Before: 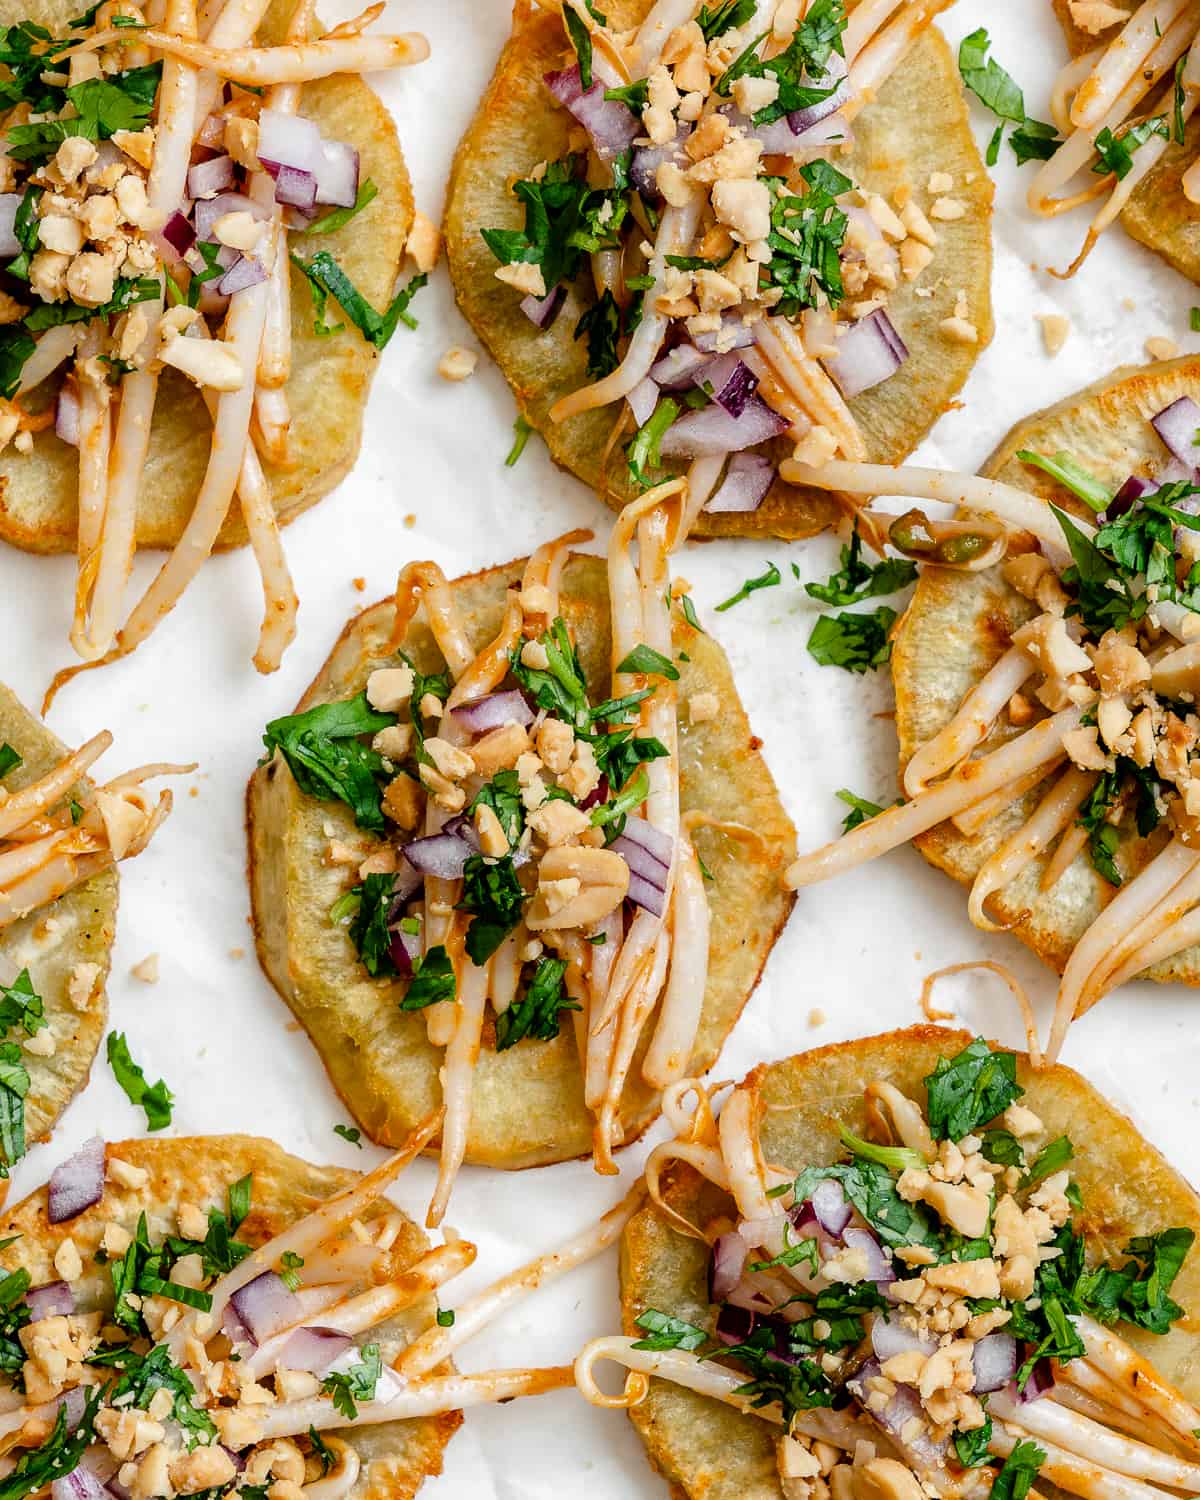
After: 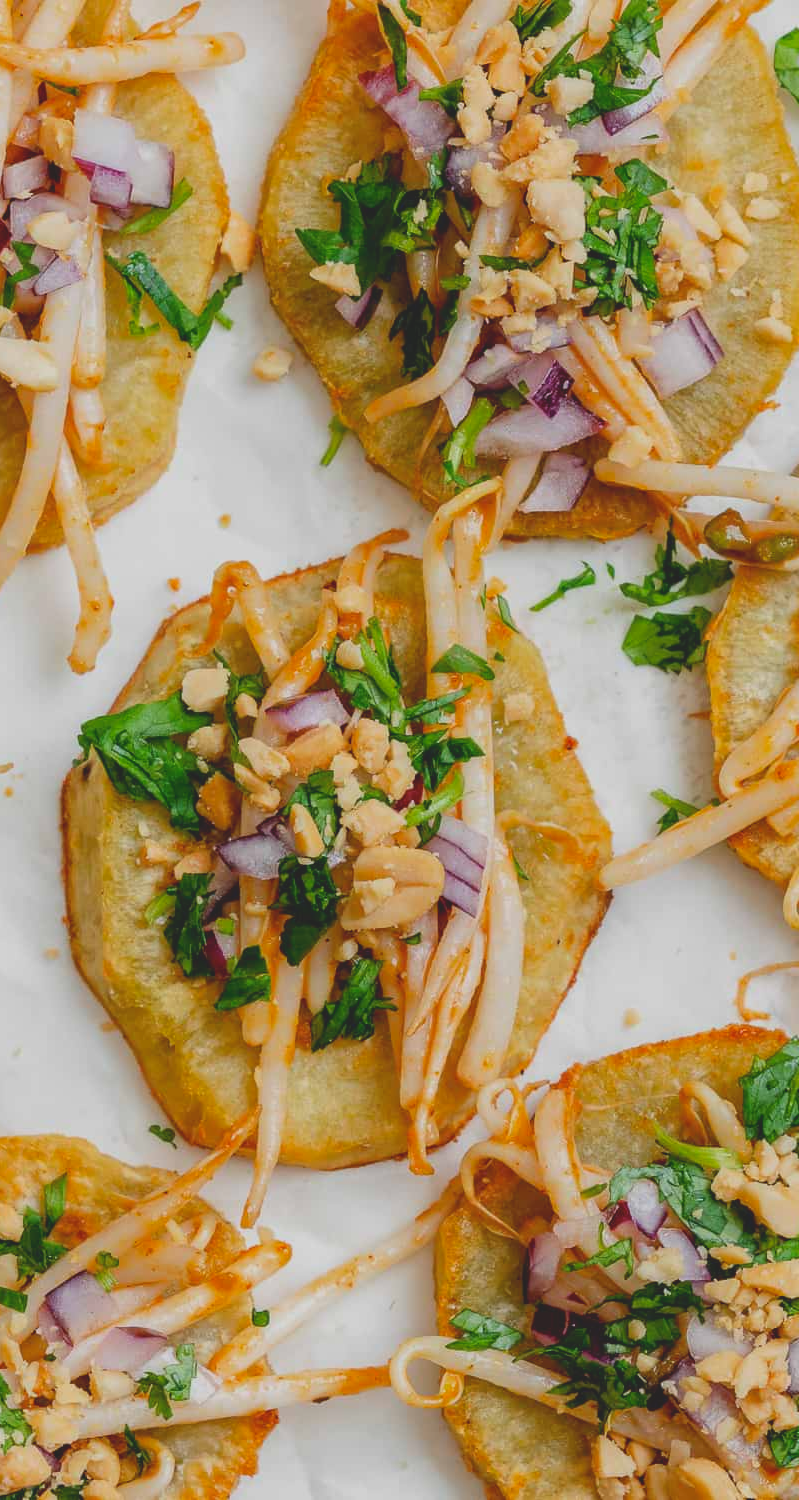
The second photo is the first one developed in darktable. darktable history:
crop: left 15.419%, right 17.914%
contrast brightness saturation: contrast -0.28
